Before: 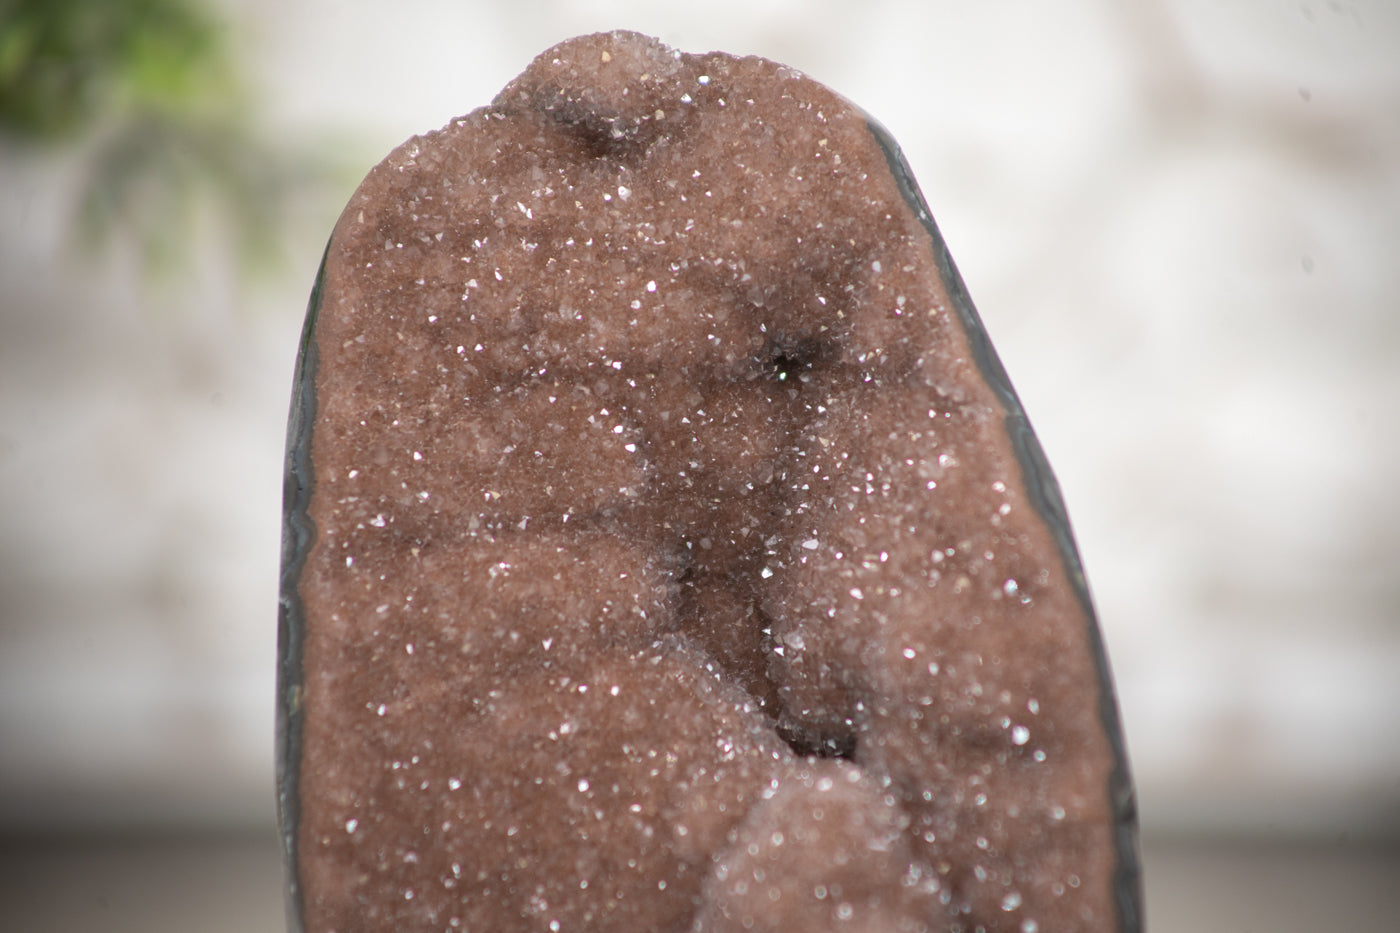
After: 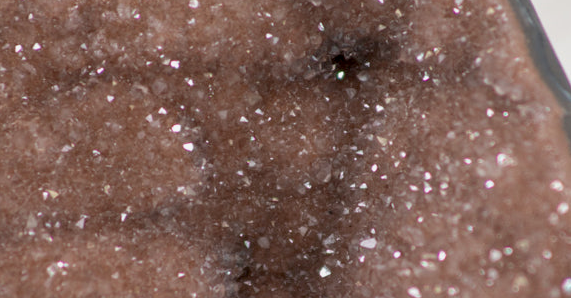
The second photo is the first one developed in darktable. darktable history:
crop: left 31.631%, top 32.328%, right 27.517%, bottom 35.628%
exposure: black level correction 0.009, exposure -0.163 EV, compensate highlight preservation false
